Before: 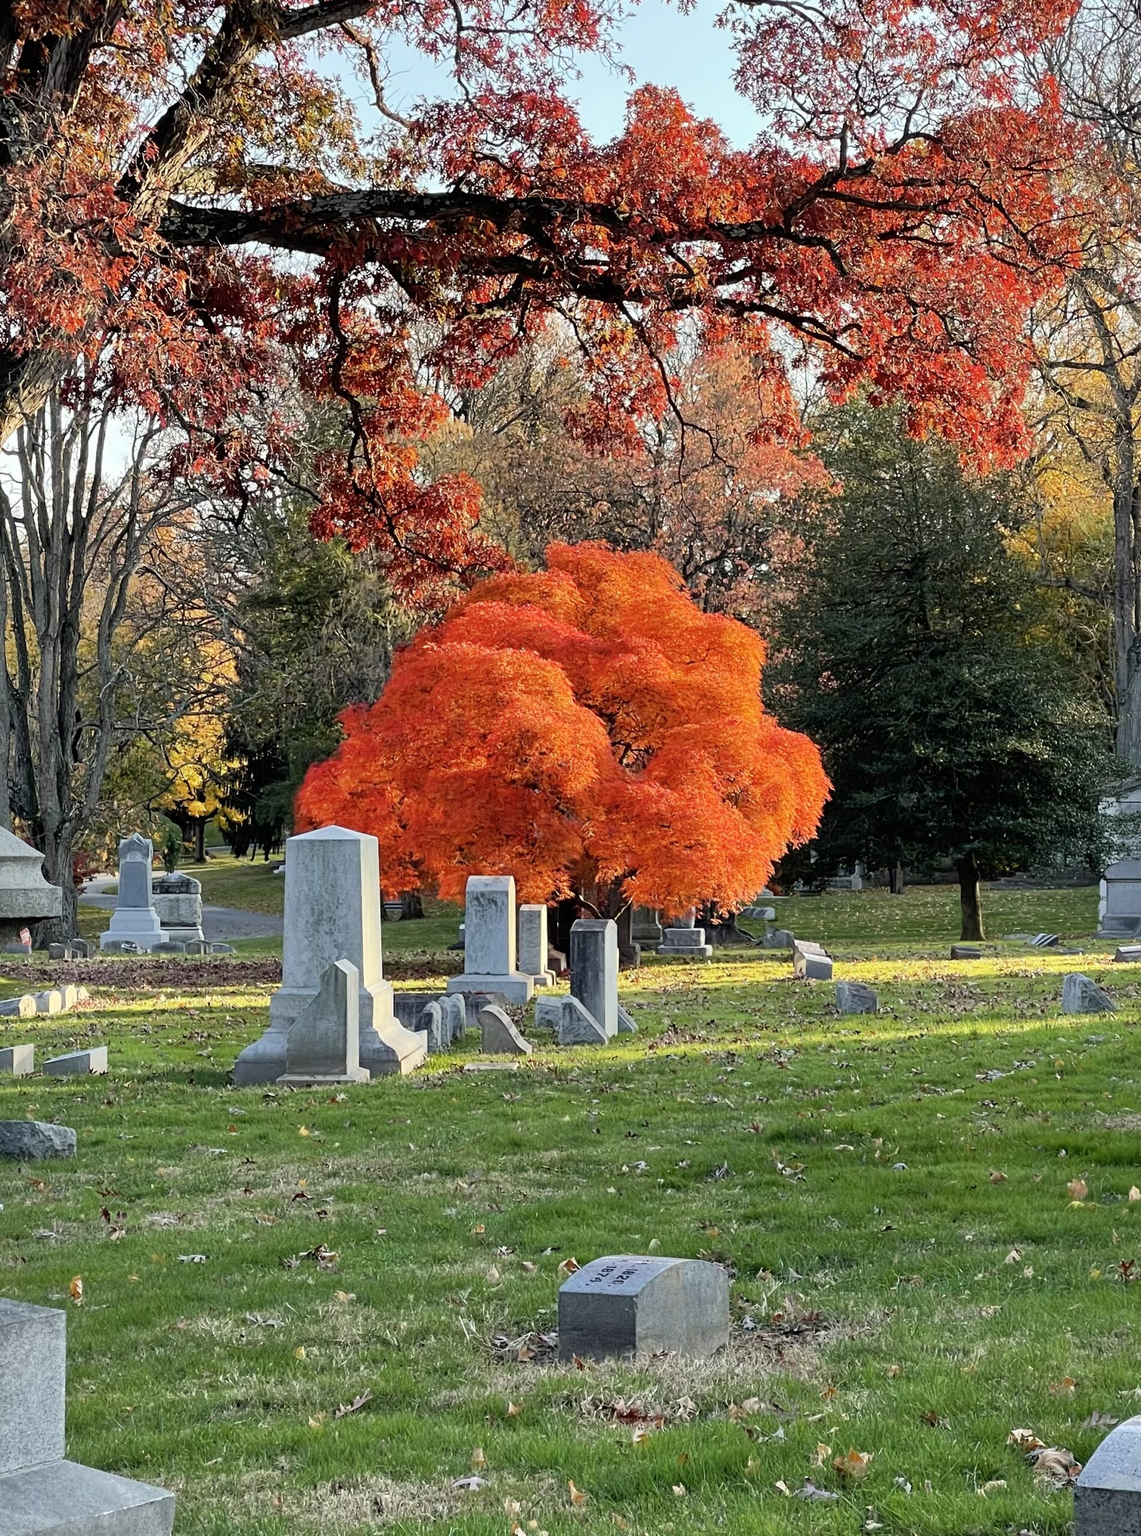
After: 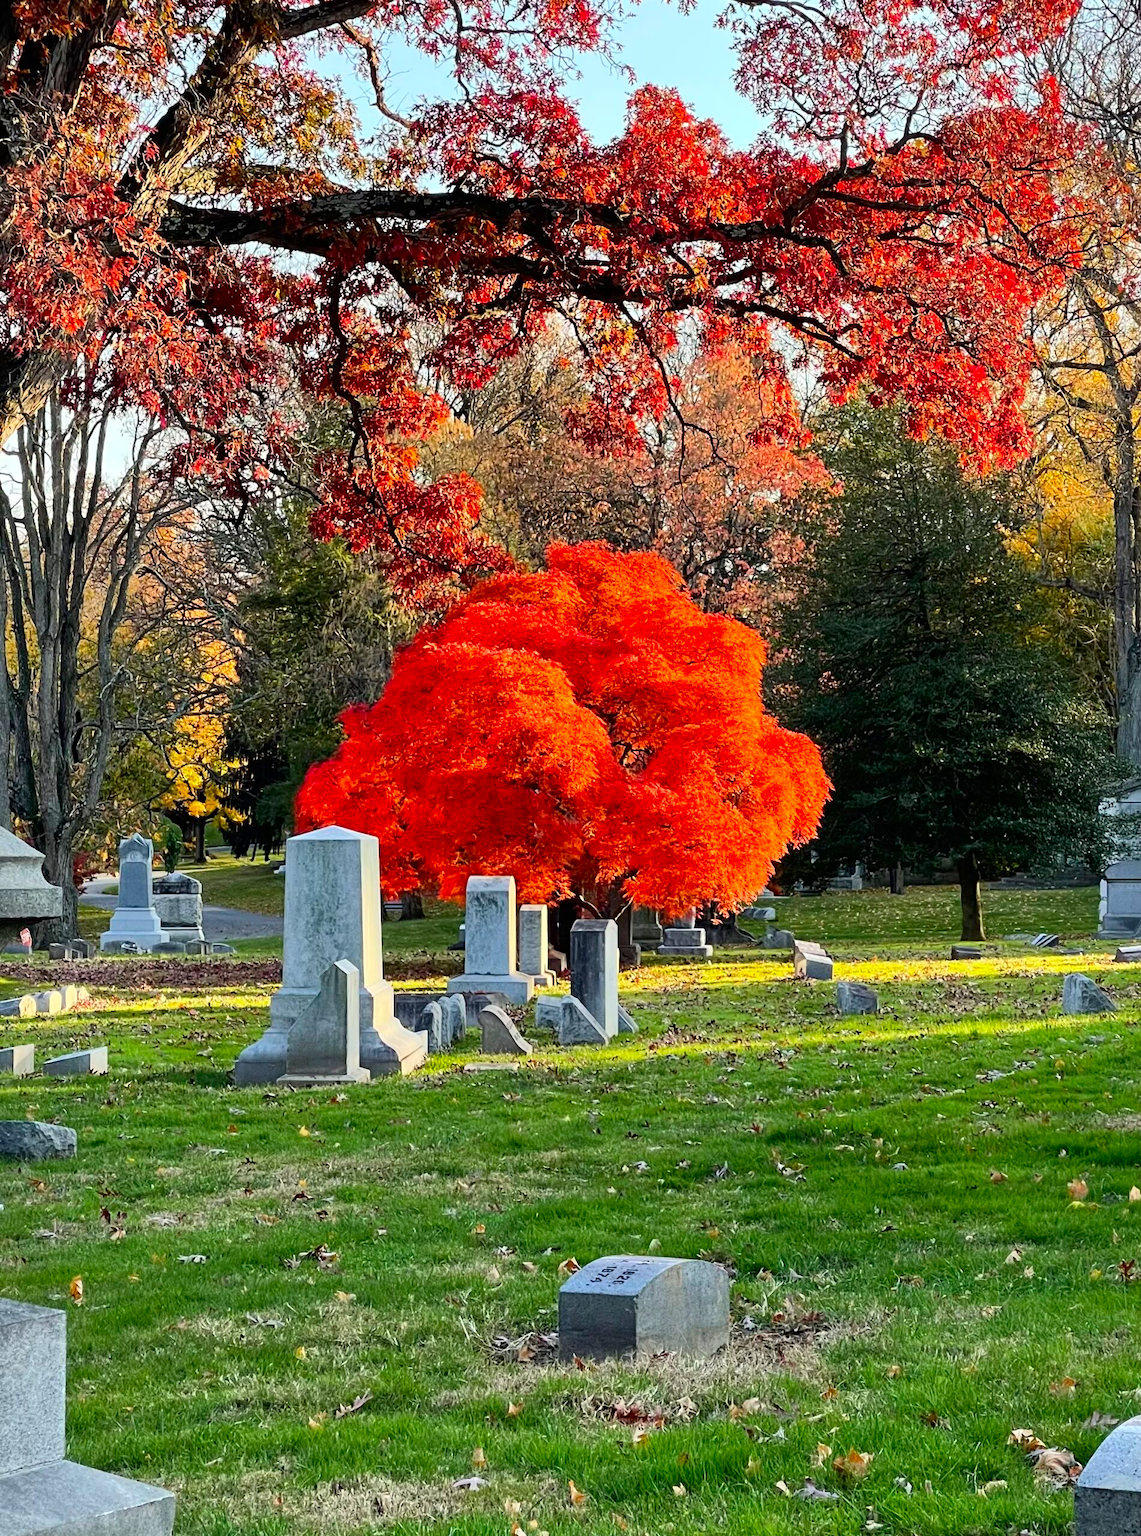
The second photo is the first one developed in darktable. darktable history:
contrast brightness saturation: contrast 0.157, saturation 0.315
